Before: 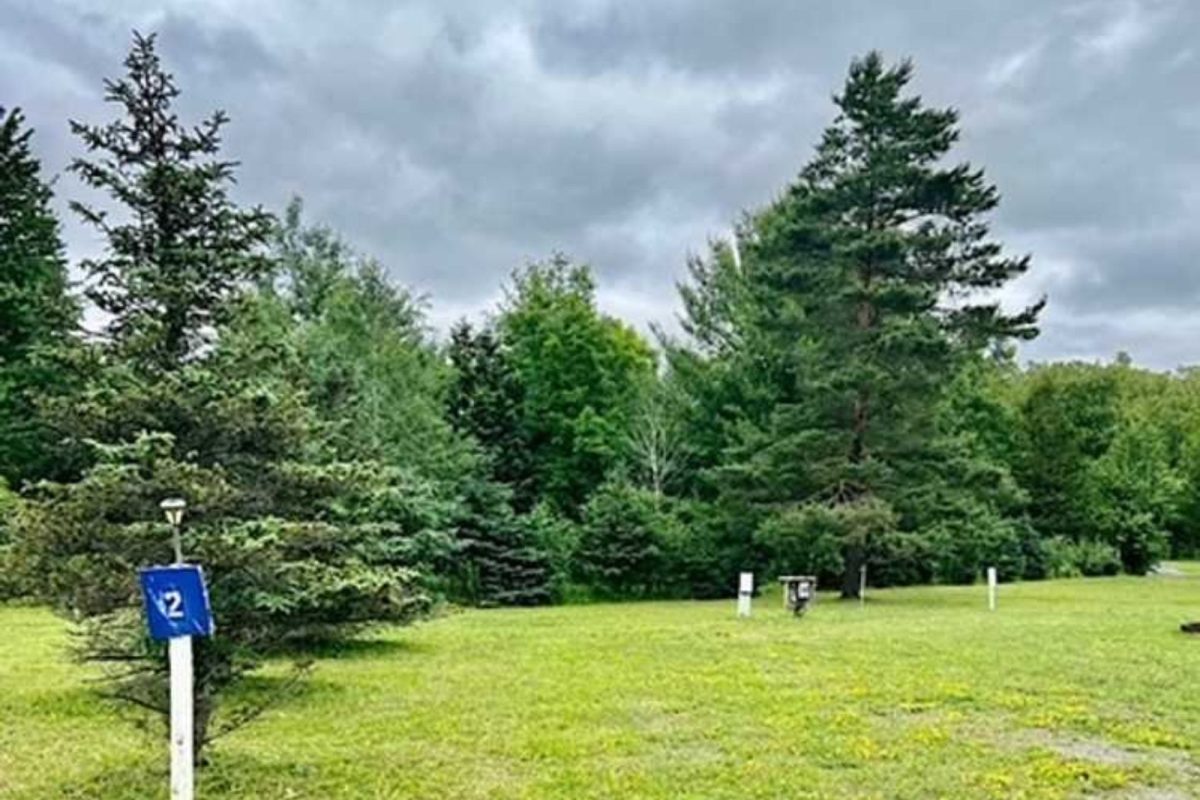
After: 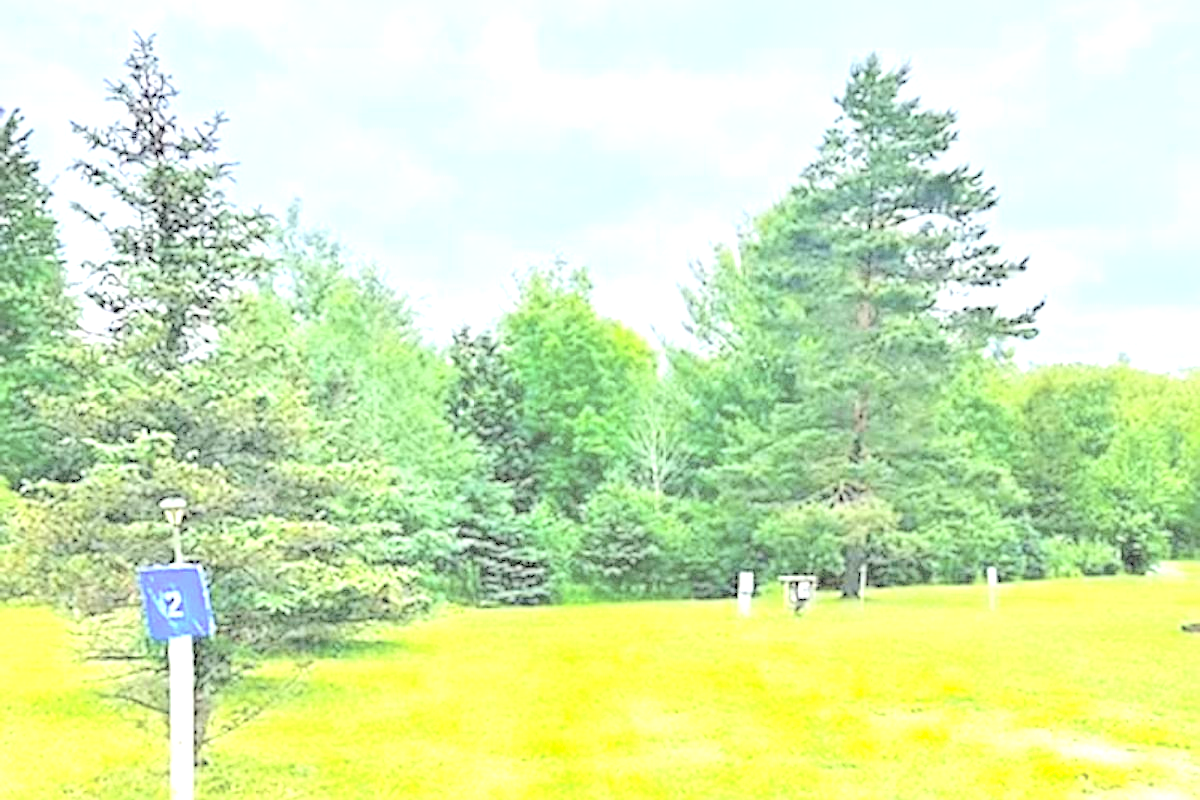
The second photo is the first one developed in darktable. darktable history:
exposure: black level correction 0, exposure 1.668 EV, compensate highlight preservation false
contrast brightness saturation: brightness 0.997
sharpen: on, module defaults
